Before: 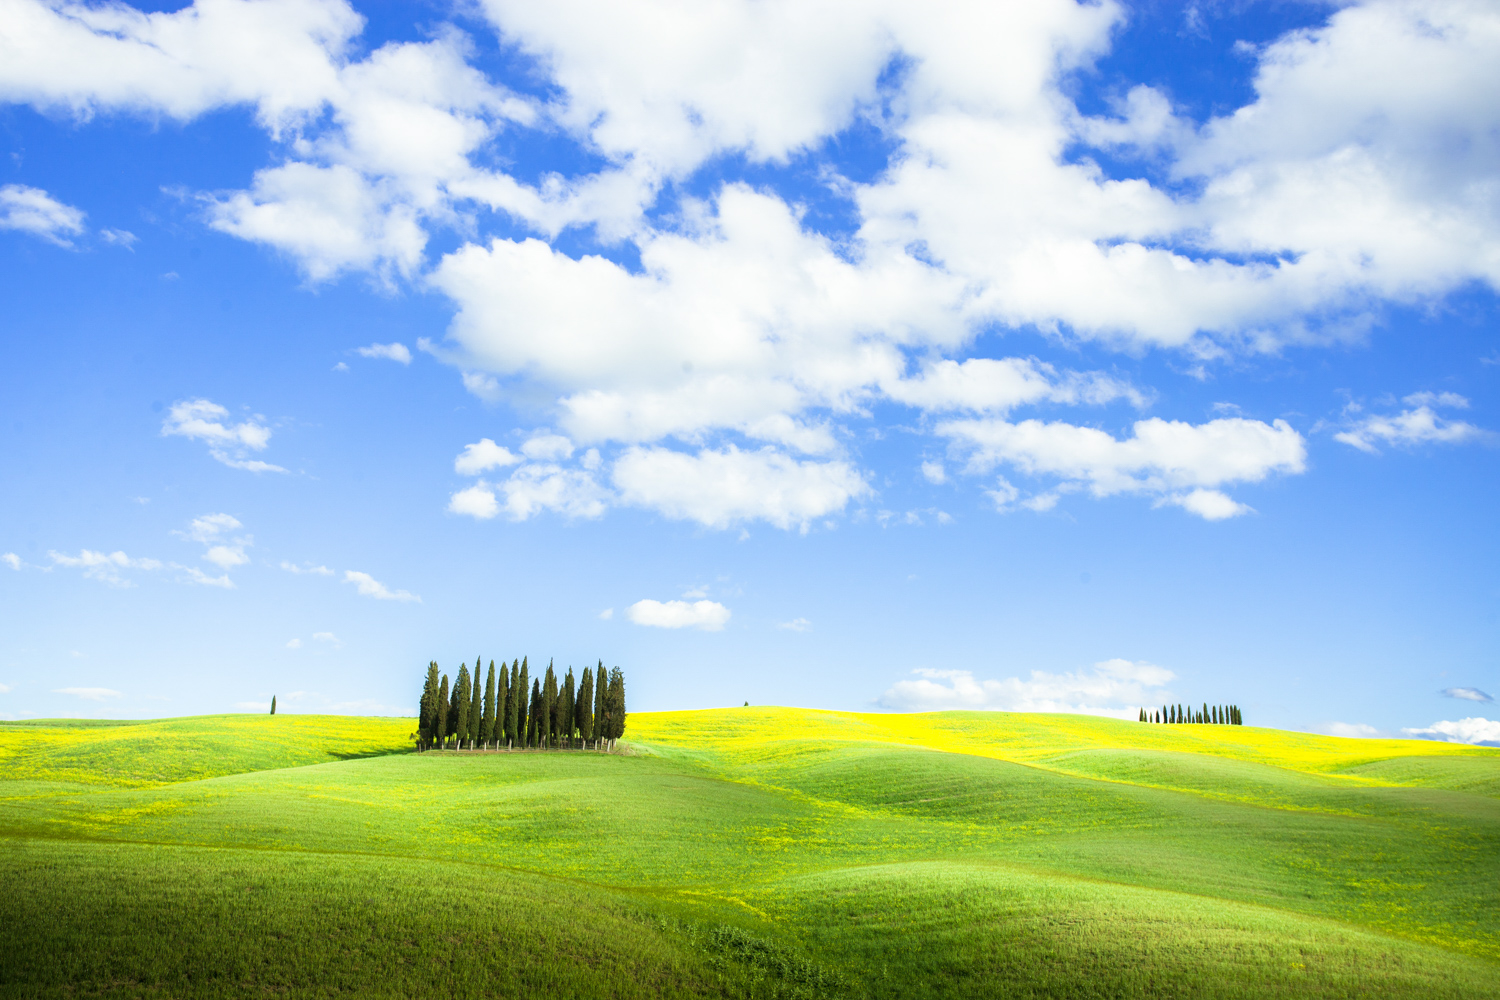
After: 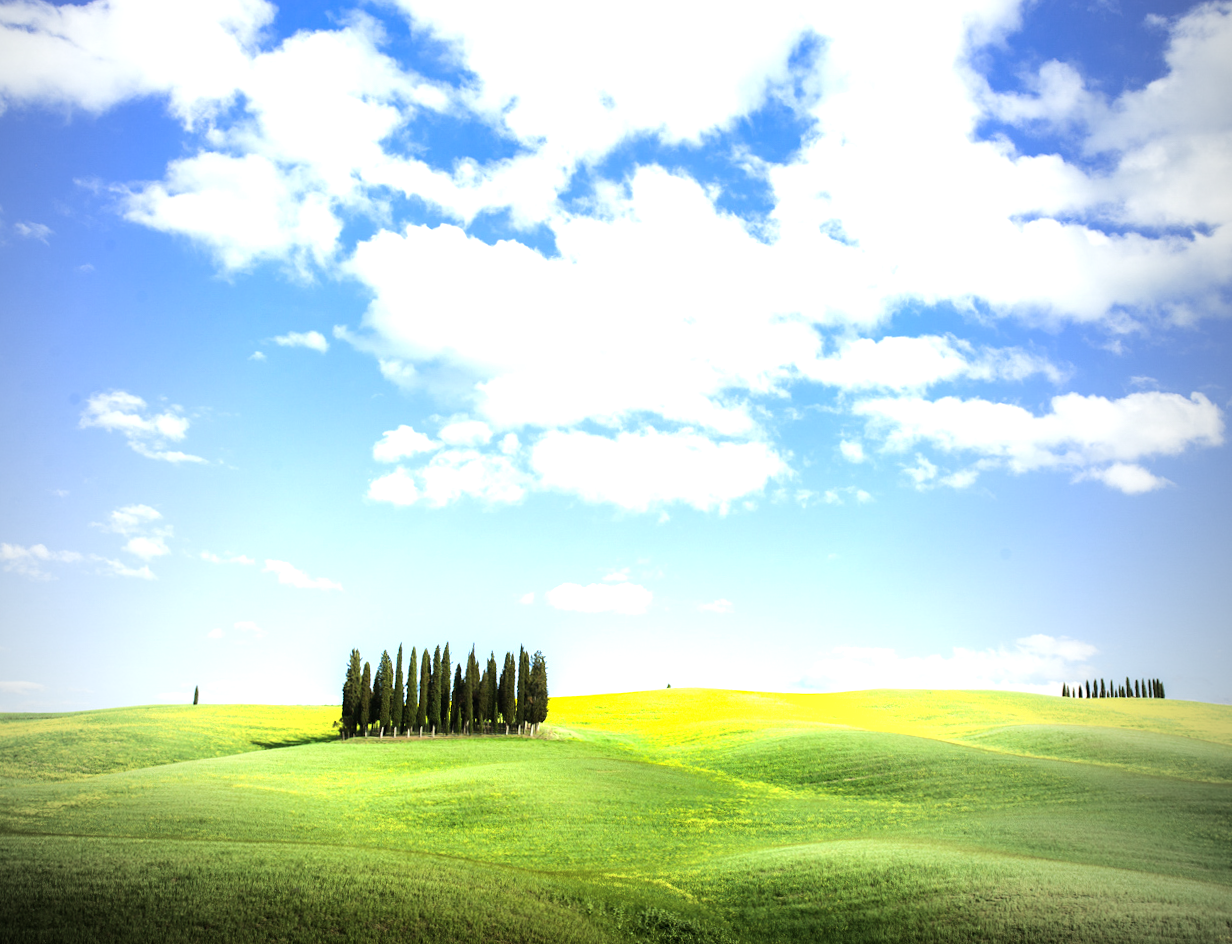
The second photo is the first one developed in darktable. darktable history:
vignetting: fall-off start 72.14%, fall-off radius 108.07%, brightness -0.713, saturation -0.488, center (-0.054, -0.359), width/height ratio 0.729
tone equalizer: -8 EV -0.75 EV, -7 EV -0.7 EV, -6 EV -0.6 EV, -5 EV -0.4 EV, -3 EV 0.4 EV, -2 EV 0.6 EV, -1 EV 0.7 EV, +0 EV 0.75 EV, edges refinement/feathering 500, mask exposure compensation -1.57 EV, preserve details no
crop and rotate: angle 1°, left 4.281%, top 0.642%, right 11.383%, bottom 2.486%
